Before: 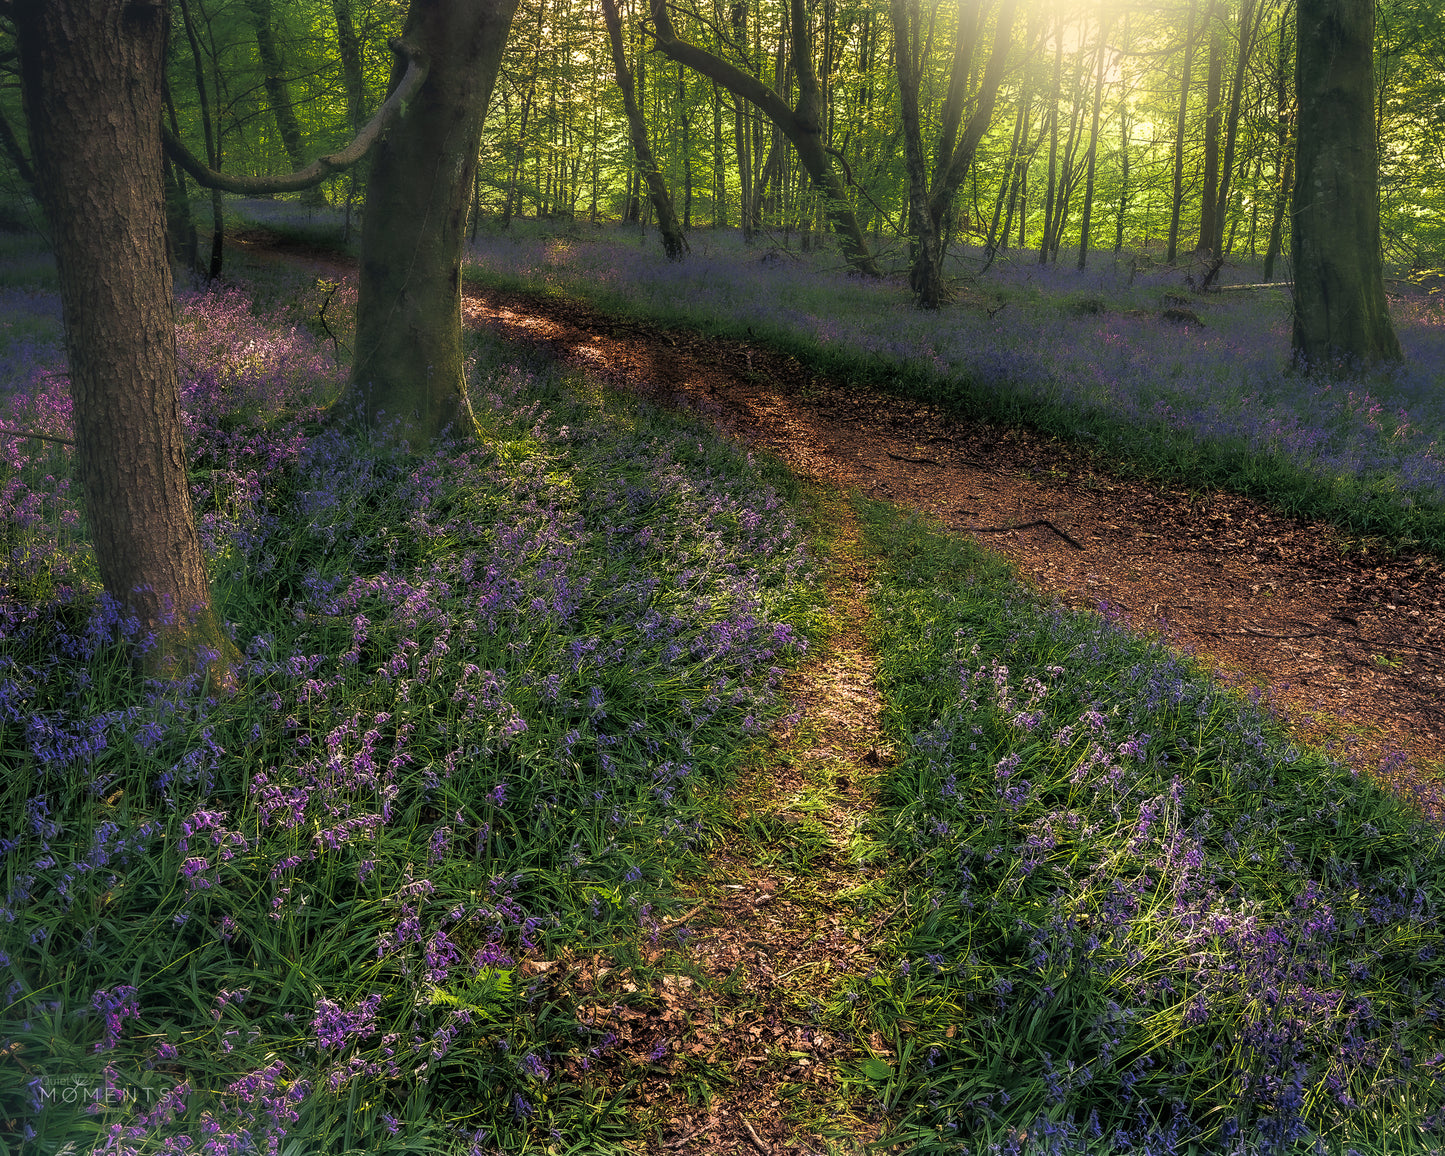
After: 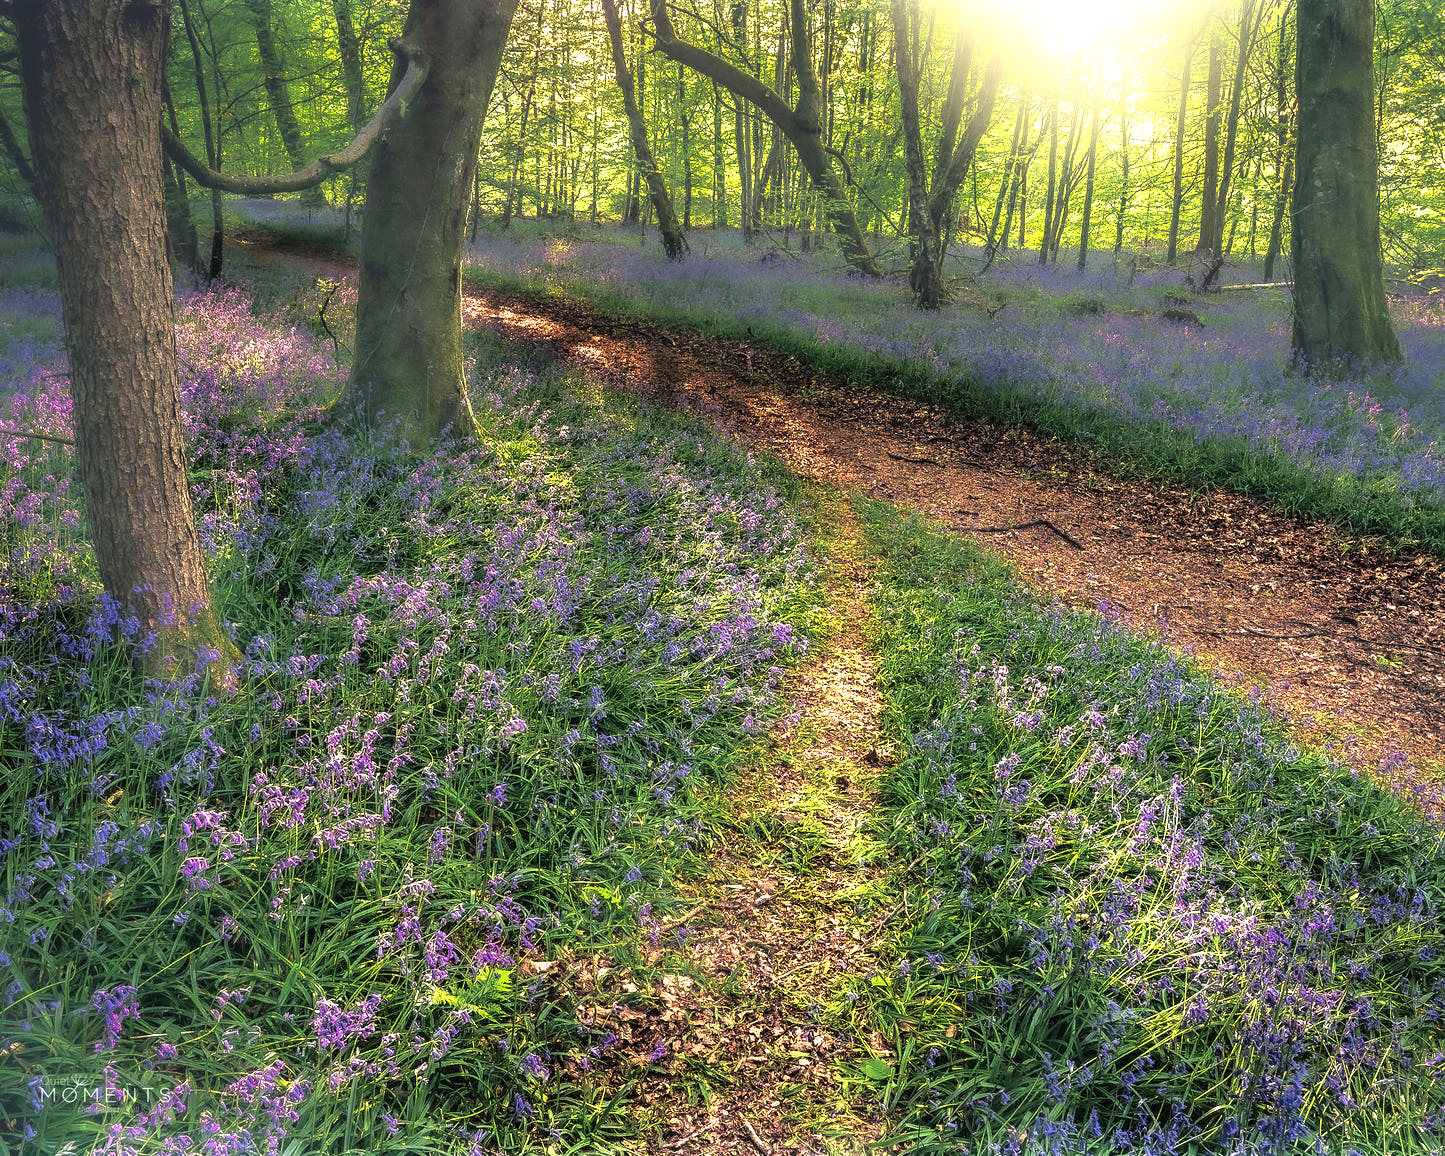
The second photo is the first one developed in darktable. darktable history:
exposure: black level correction 0, exposure 1.379 EV, compensate exposure bias true, compensate highlight preservation false
